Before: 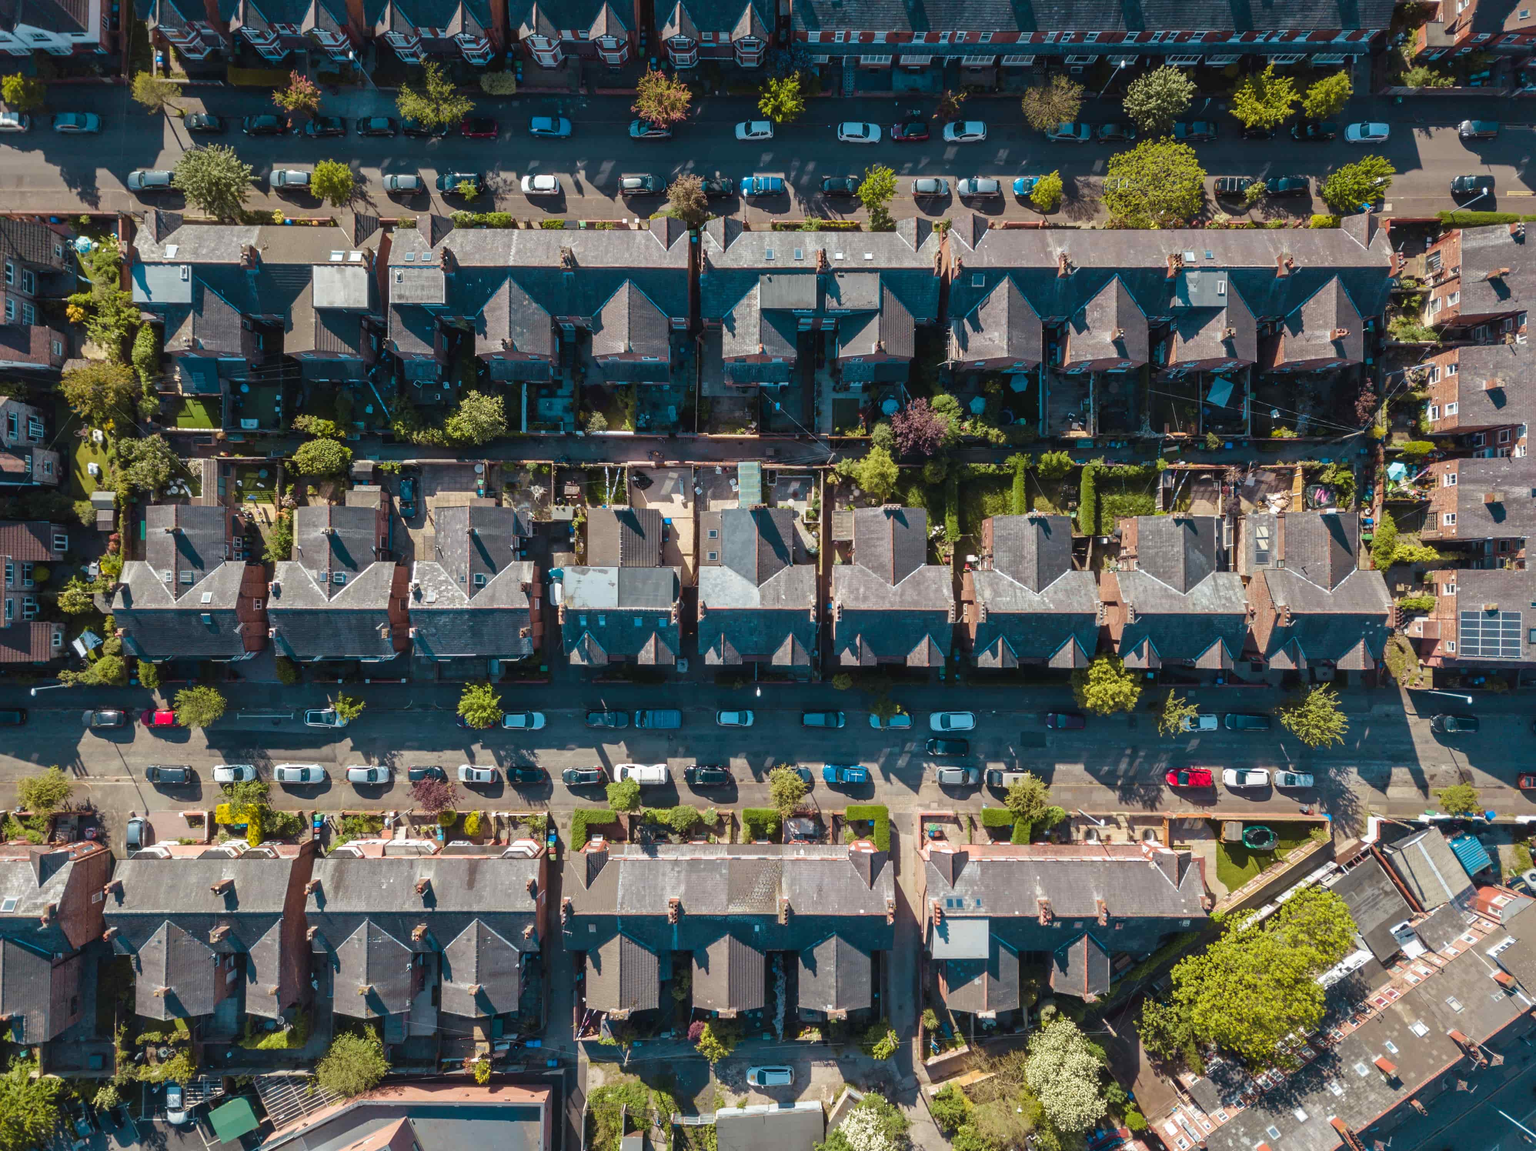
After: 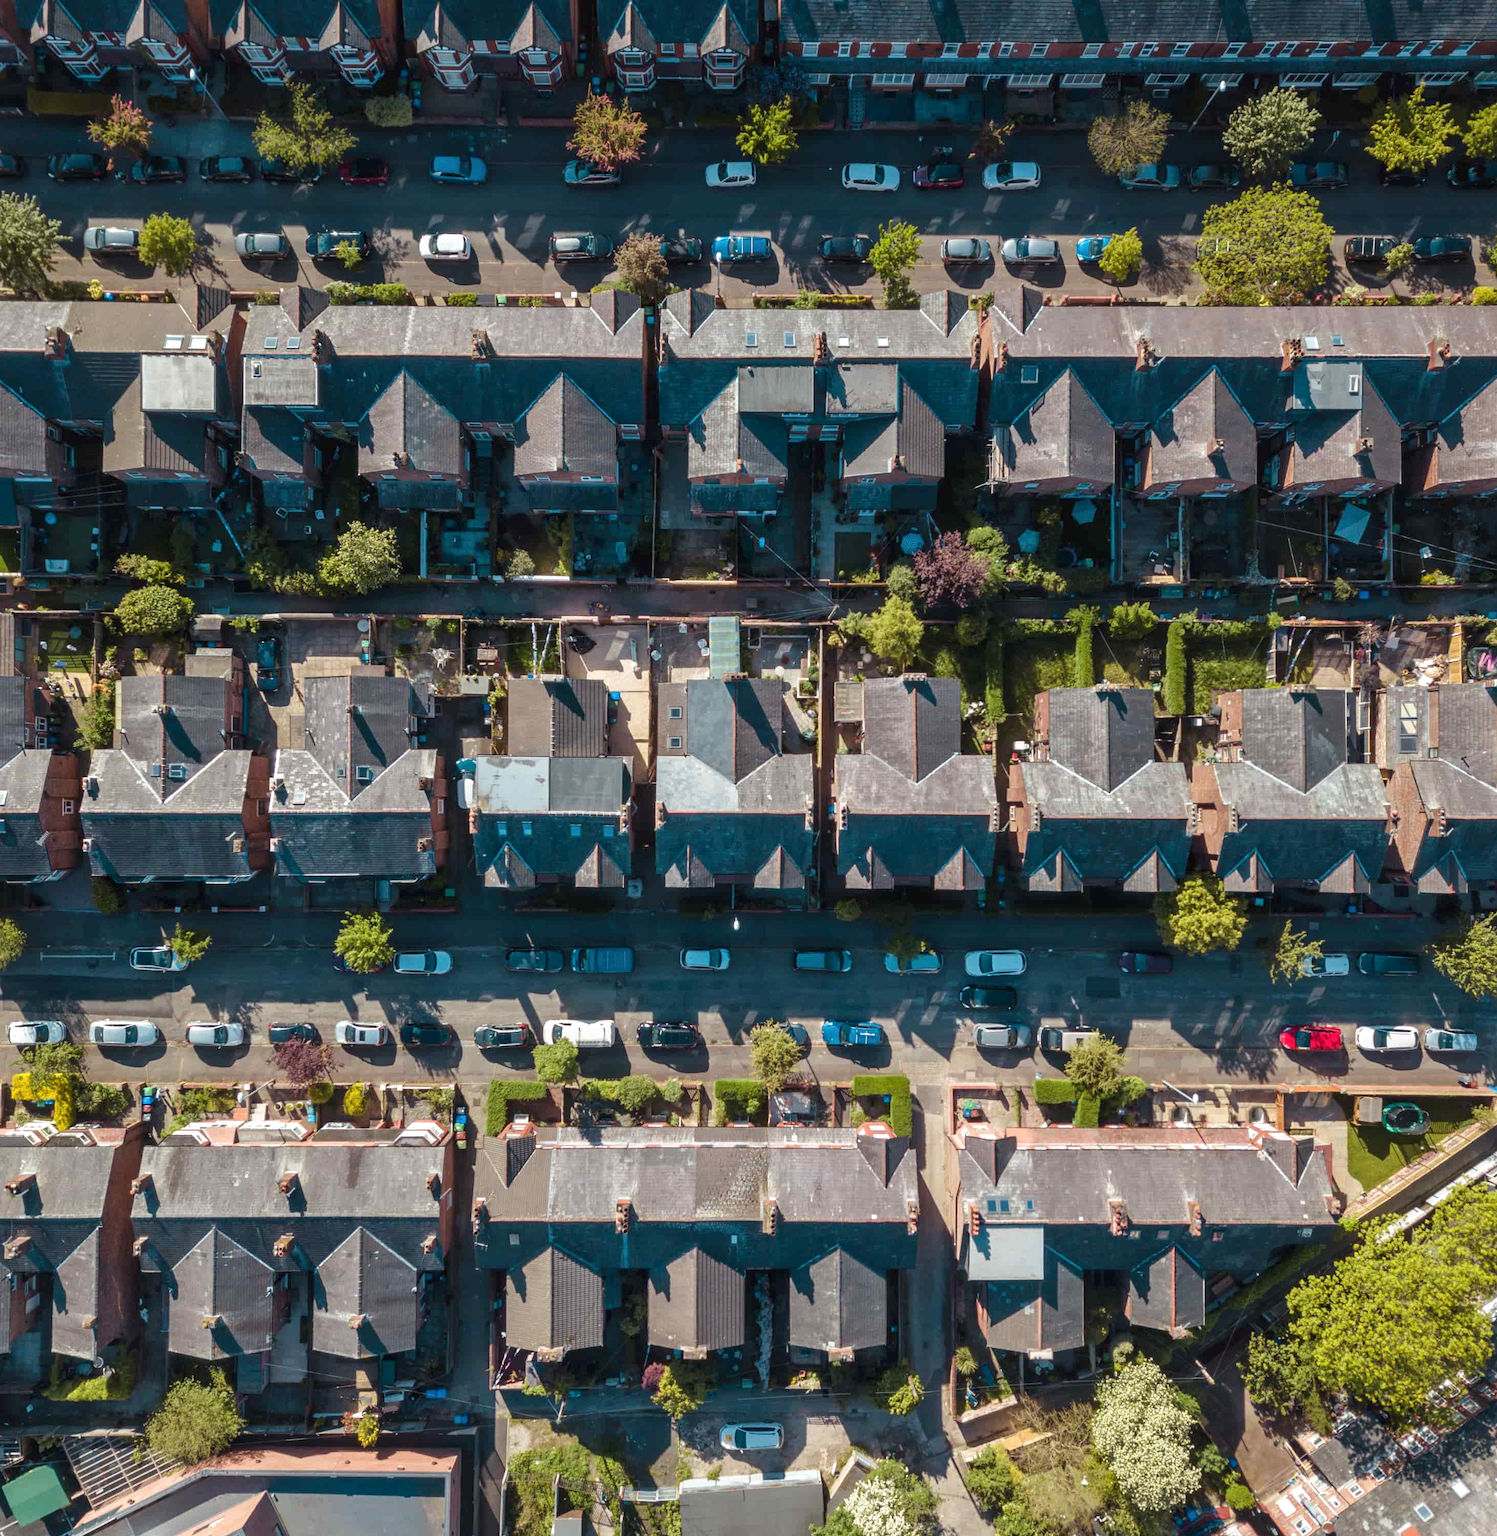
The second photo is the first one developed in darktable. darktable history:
crop: left 13.499%, top 0%, right 13.451%
local contrast: highlights 107%, shadows 103%, detail 119%, midtone range 0.2
